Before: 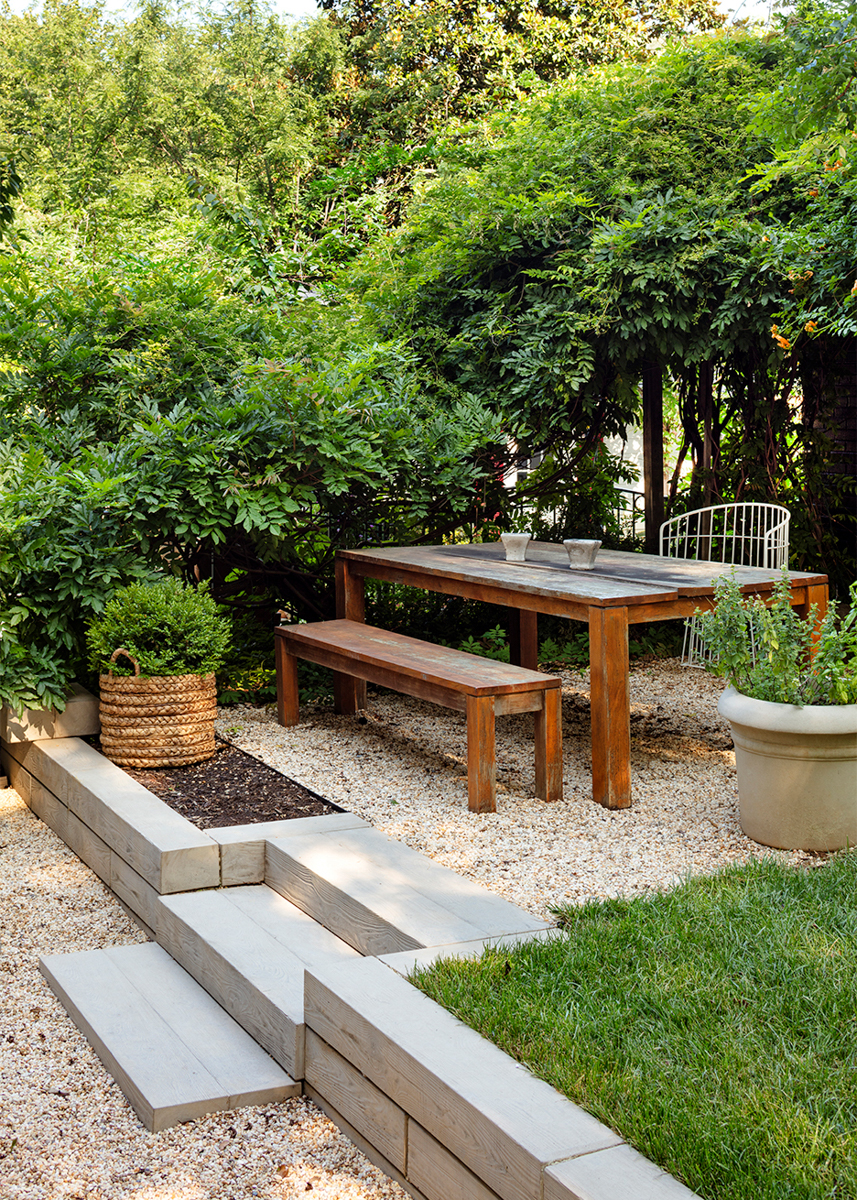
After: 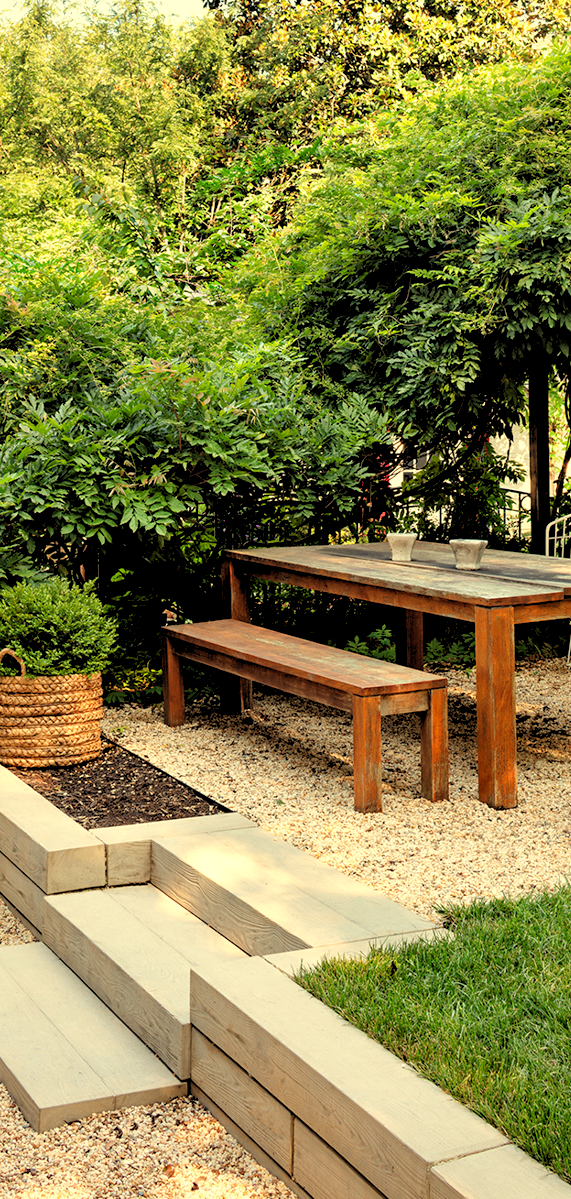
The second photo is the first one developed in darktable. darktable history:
rgb levels: levels [[0.013, 0.434, 0.89], [0, 0.5, 1], [0, 0.5, 1]]
crop and rotate: left 13.342%, right 19.991%
white balance: red 1.08, blue 0.791
